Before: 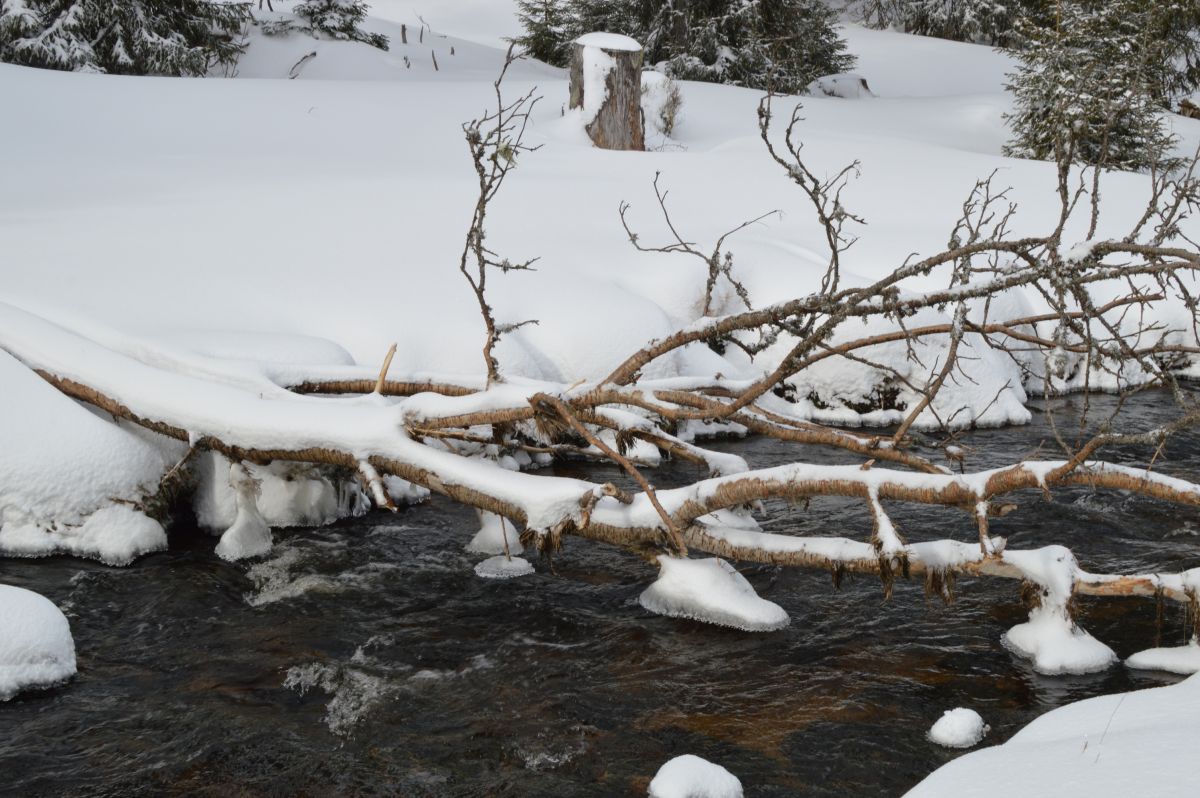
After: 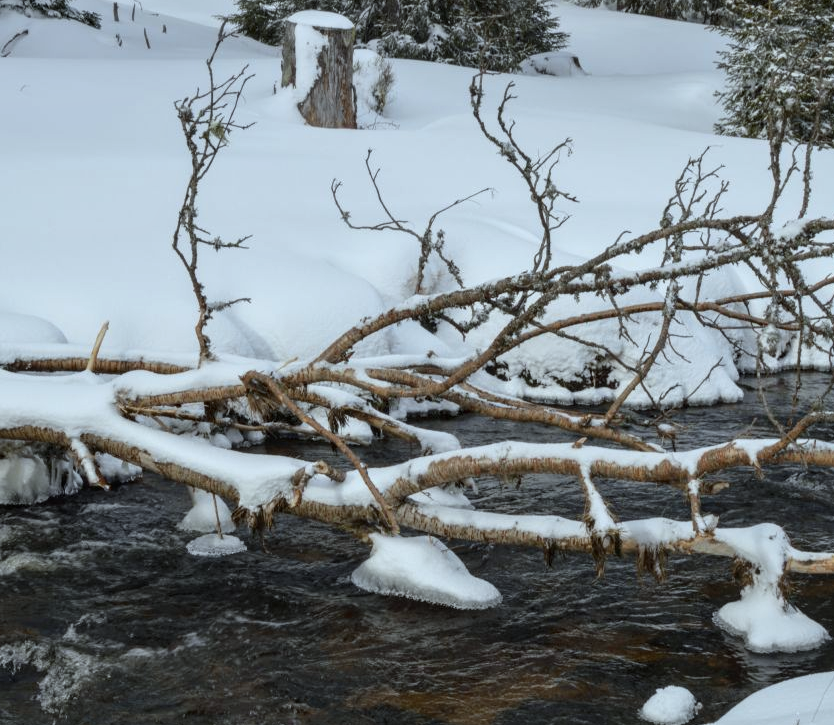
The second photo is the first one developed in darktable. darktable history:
crop and rotate: left 24.034%, top 2.838%, right 6.406%, bottom 6.299%
white balance: red 0.925, blue 1.046
local contrast: on, module defaults
